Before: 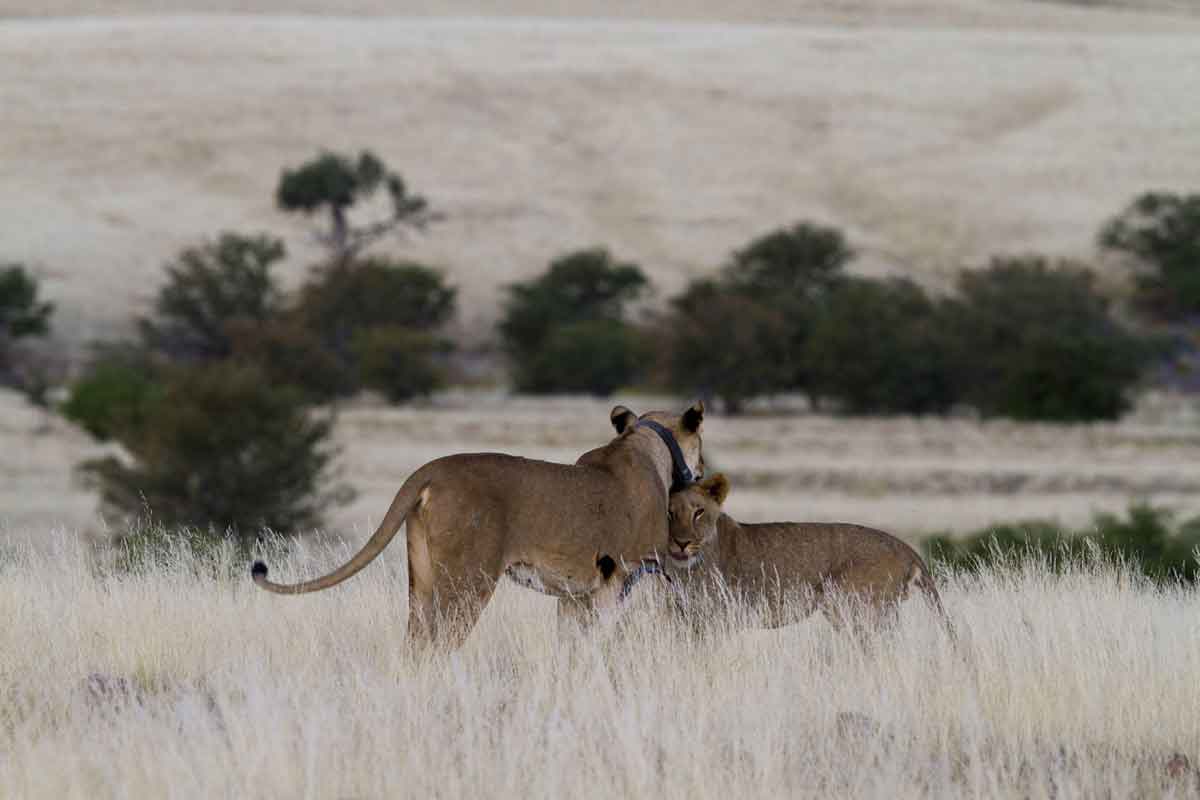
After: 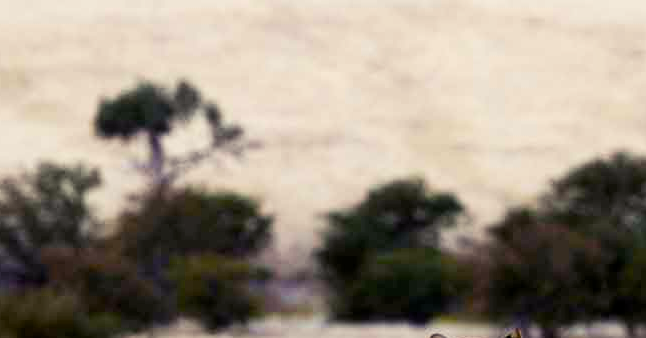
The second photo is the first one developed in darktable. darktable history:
crop: left 15.306%, top 9.065%, right 30.789%, bottom 48.638%
tone curve: curves: ch0 [(0, 0) (0.004, 0.001) (0.133, 0.132) (0.325, 0.395) (0.455, 0.565) (0.832, 0.925) (1, 1)], color space Lab, linked channels, preserve colors none
color balance rgb: shadows lift › luminance -21.66%, shadows lift › chroma 6.57%, shadows lift › hue 270°, power › chroma 0.68%, power › hue 60°, highlights gain › luminance 6.08%, highlights gain › chroma 1.33%, highlights gain › hue 90°, global offset › luminance -0.87%, perceptual saturation grading › global saturation 26.86%, perceptual saturation grading › highlights -28.39%, perceptual saturation grading › mid-tones 15.22%, perceptual saturation grading › shadows 33.98%, perceptual brilliance grading › highlights 10%, perceptual brilliance grading › mid-tones 5%
haze removal: strength -0.1, adaptive false
